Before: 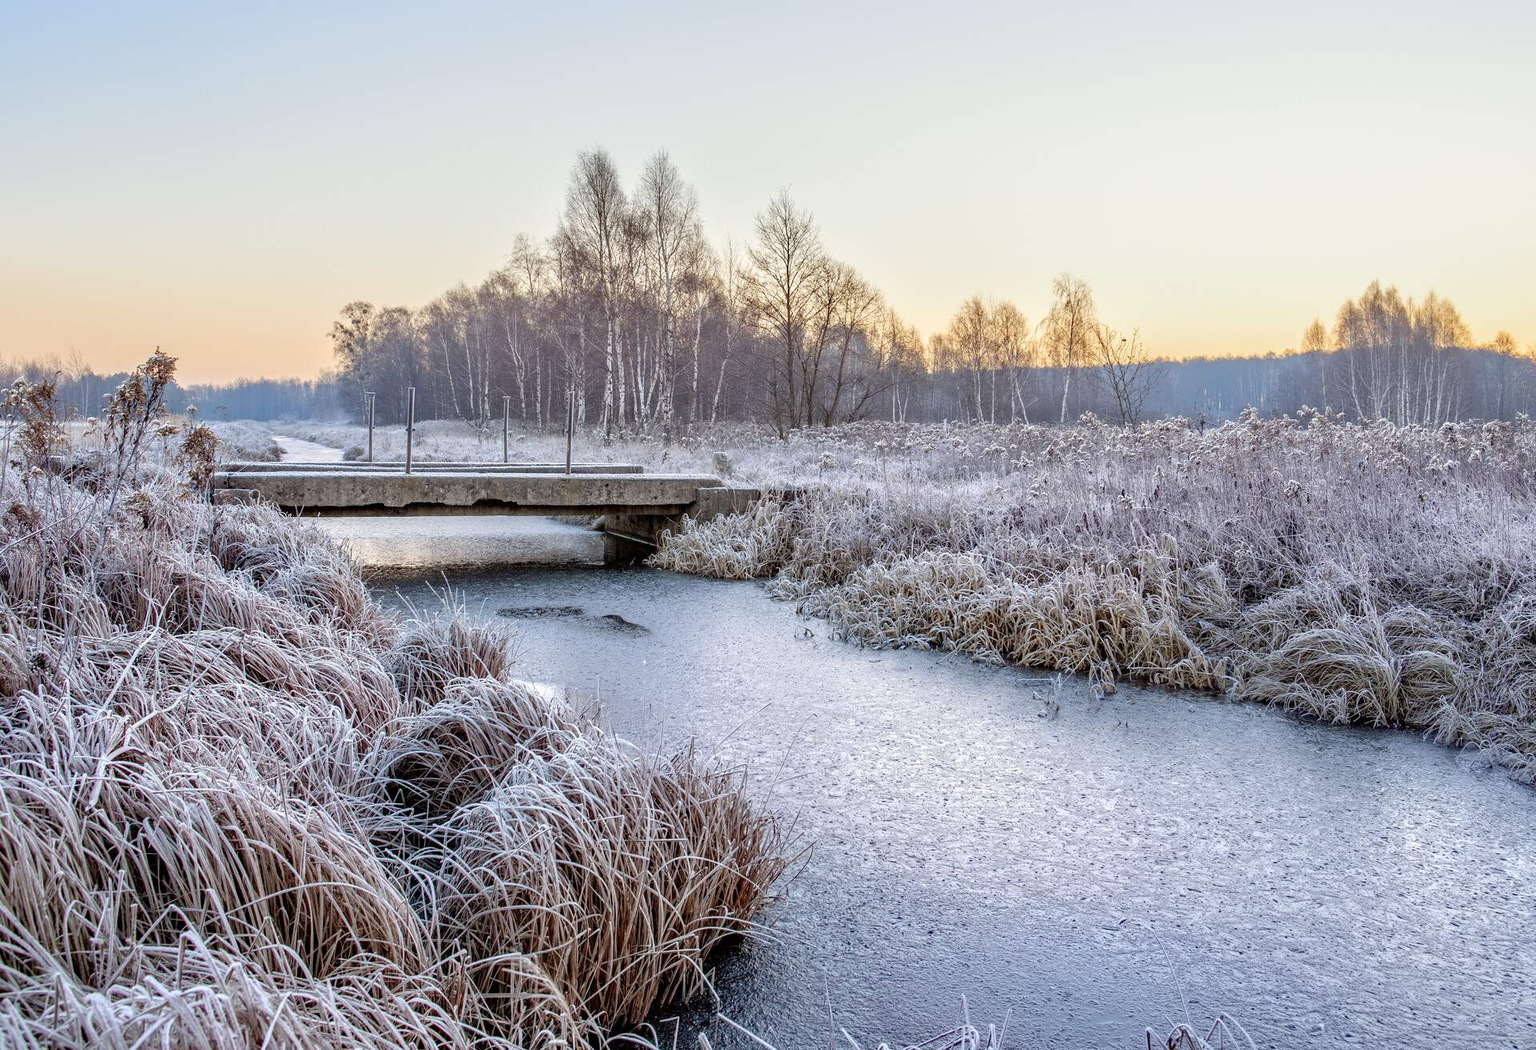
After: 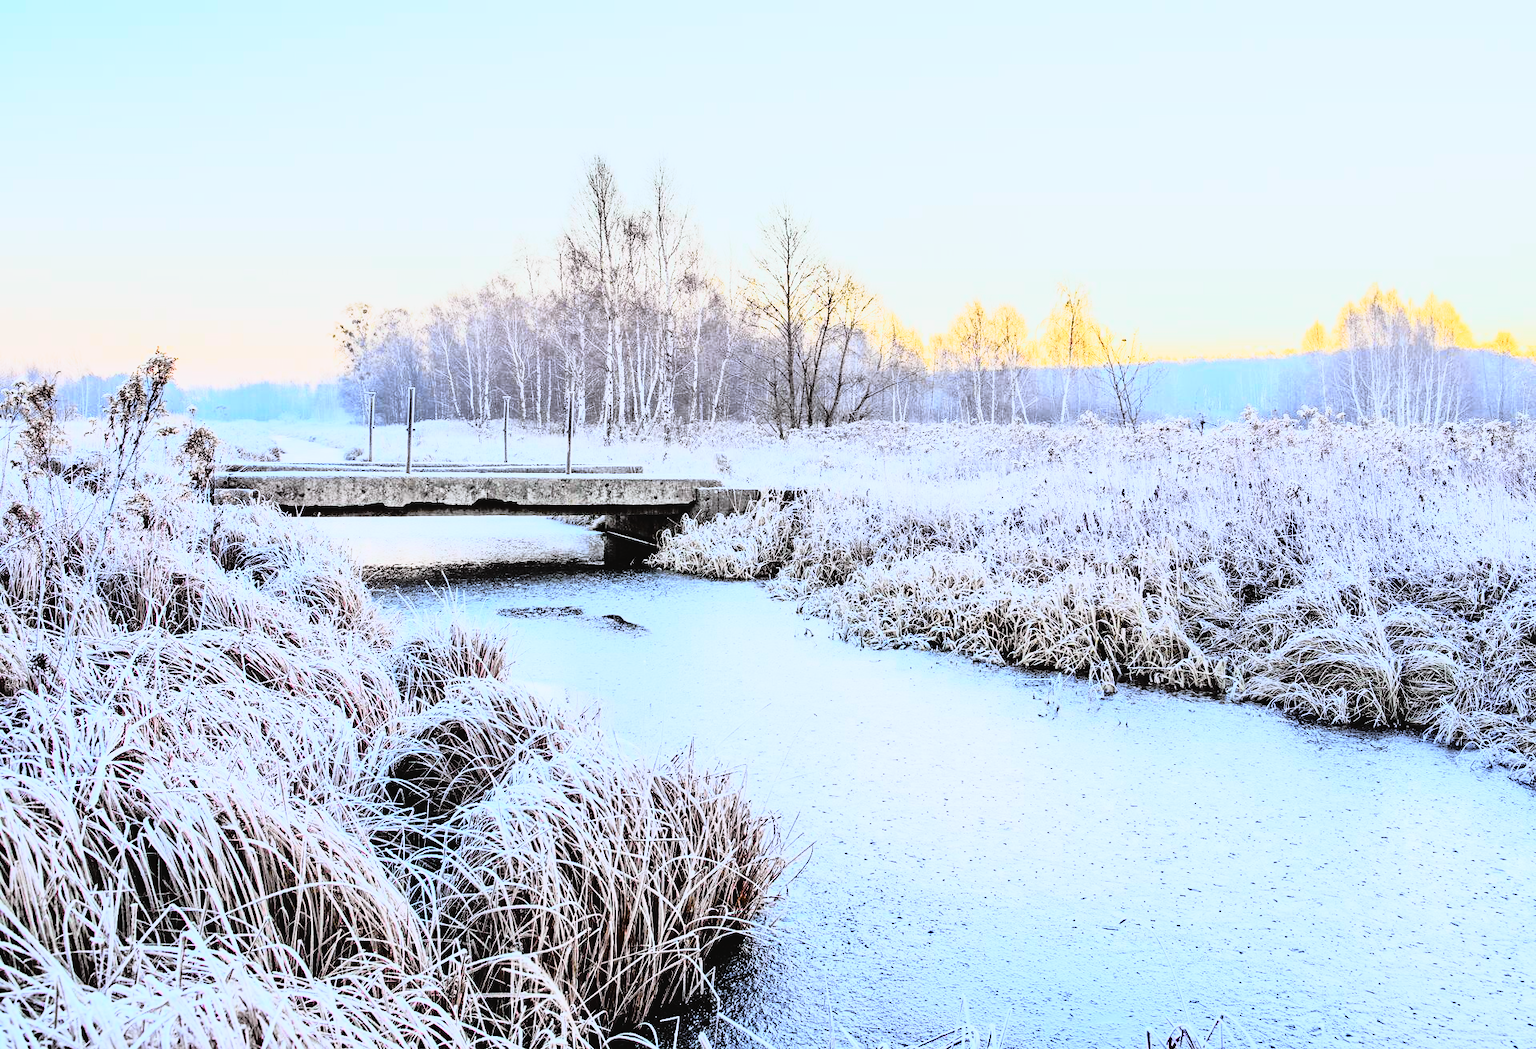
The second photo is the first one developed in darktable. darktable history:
white balance: red 0.926, green 1.003, blue 1.133
tone curve: curves: ch0 [(0, 0.029) (0.168, 0.142) (0.359, 0.44) (0.469, 0.544) (0.634, 0.722) (0.858, 0.903) (1, 0.968)]; ch1 [(0, 0) (0.437, 0.453) (0.472, 0.47) (0.502, 0.502) (0.54, 0.534) (0.57, 0.592) (0.618, 0.66) (0.699, 0.749) (0.859, 0.919) (1, 1)]; ch2 [(0, 0) (0.33, 0.301) (0.421, 0.443) (0.476, 0.498) (0.505, 0.503) (0.547, 0.557) (0.586, 0.634) (0.608, 0.676) (1, 1)], color space Lab, independent channels, preserve colors none
rgb curve: curves: ch0 [(0, 0) (0.21, 0.15) (0.24, 0.21) (0.5, 0.75) (0.75, 0.96) (0.89, 0.99) (1, 1)]; ch1 [(0, 0.02) (0.21, 0.13) (0.25, 0.2) (0.5, 0.67) (0.75, 0.9) (0.89, 0.97) (1, 1)]; ch2 [(0, 0.02) (0.21, 0.13) (0.25, 0.2) (0.5, 0.67) (0.75, 0.9) (0.89, 0.97) (1, 1)], compensate middle gray true
